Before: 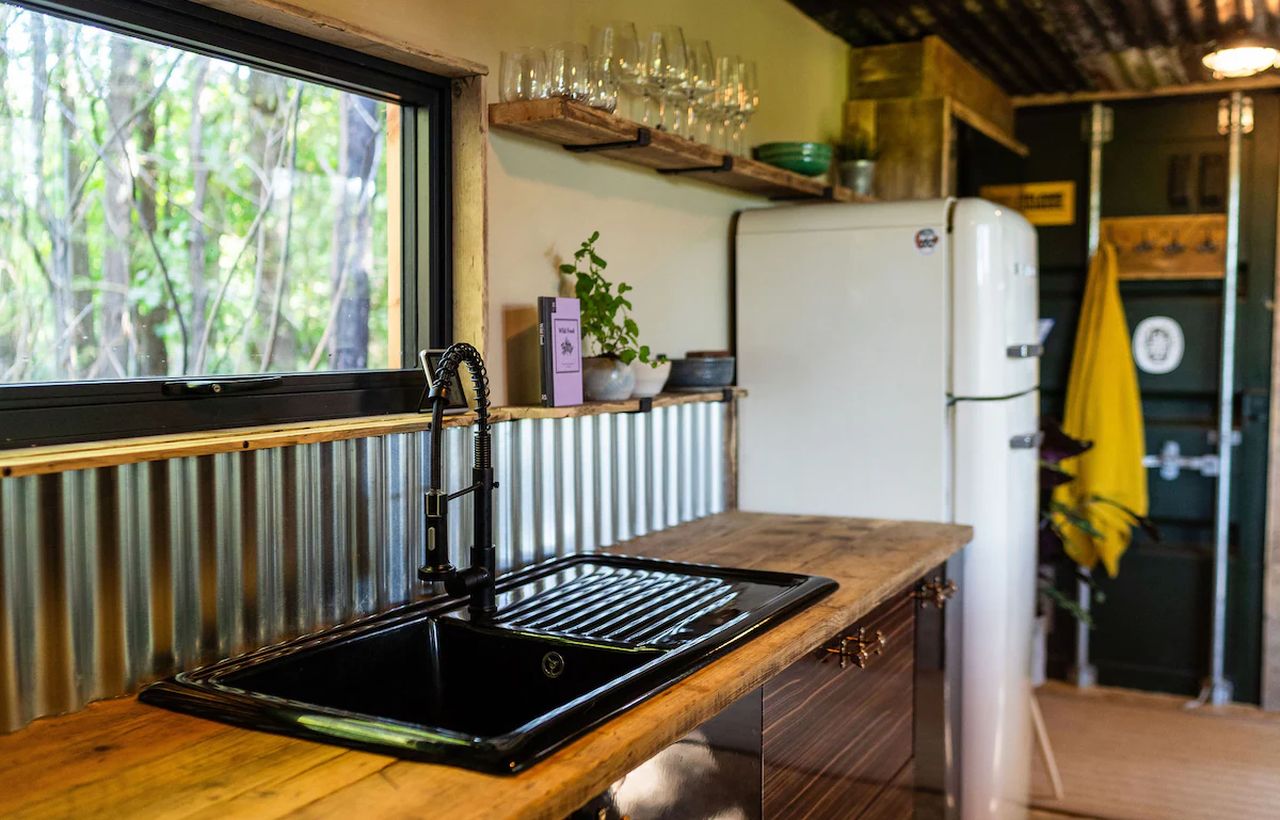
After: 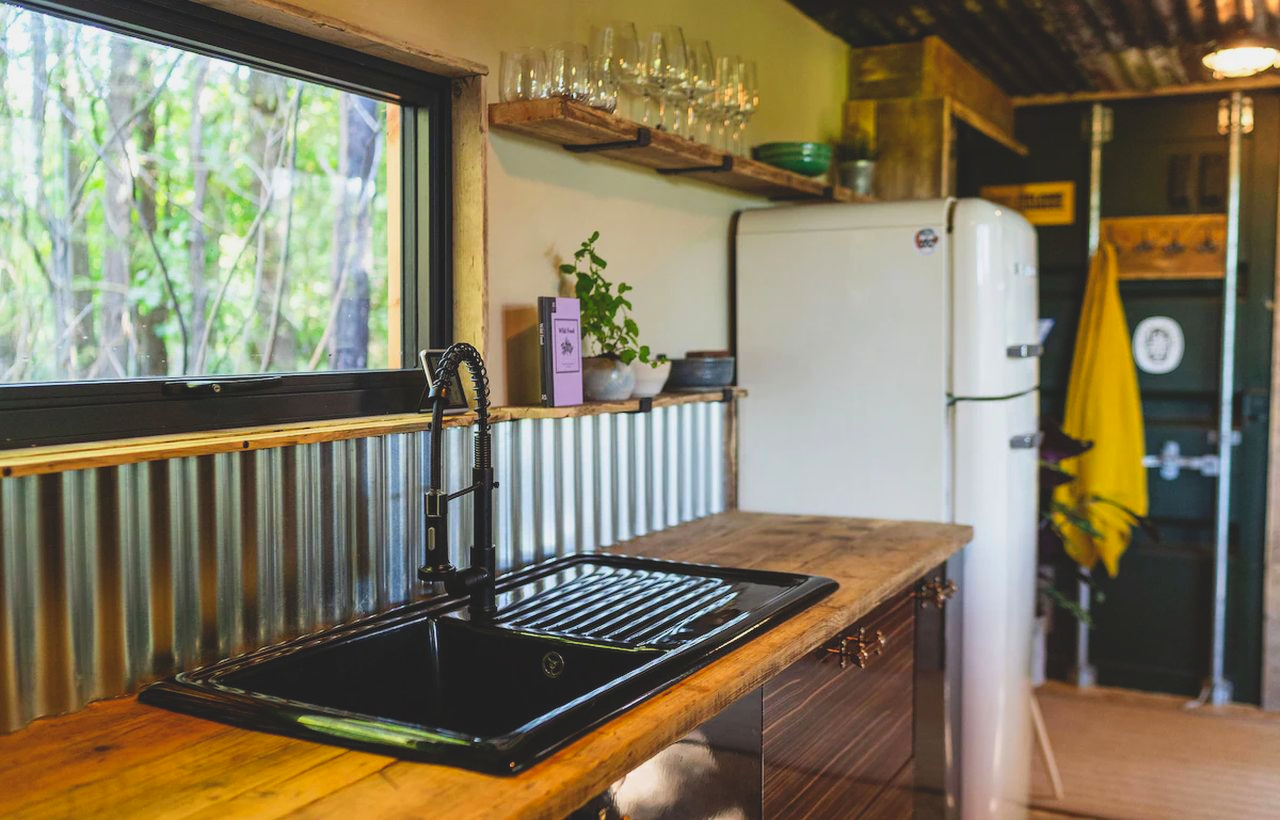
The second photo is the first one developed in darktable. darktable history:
color balance: lift [1.01, 1, 1, 1], gamma [1.097, 1, 1, 1], gain [0.85, 1, 1, 1]
contrast brightness saturation: contrast 0.09, saturation 0.28
